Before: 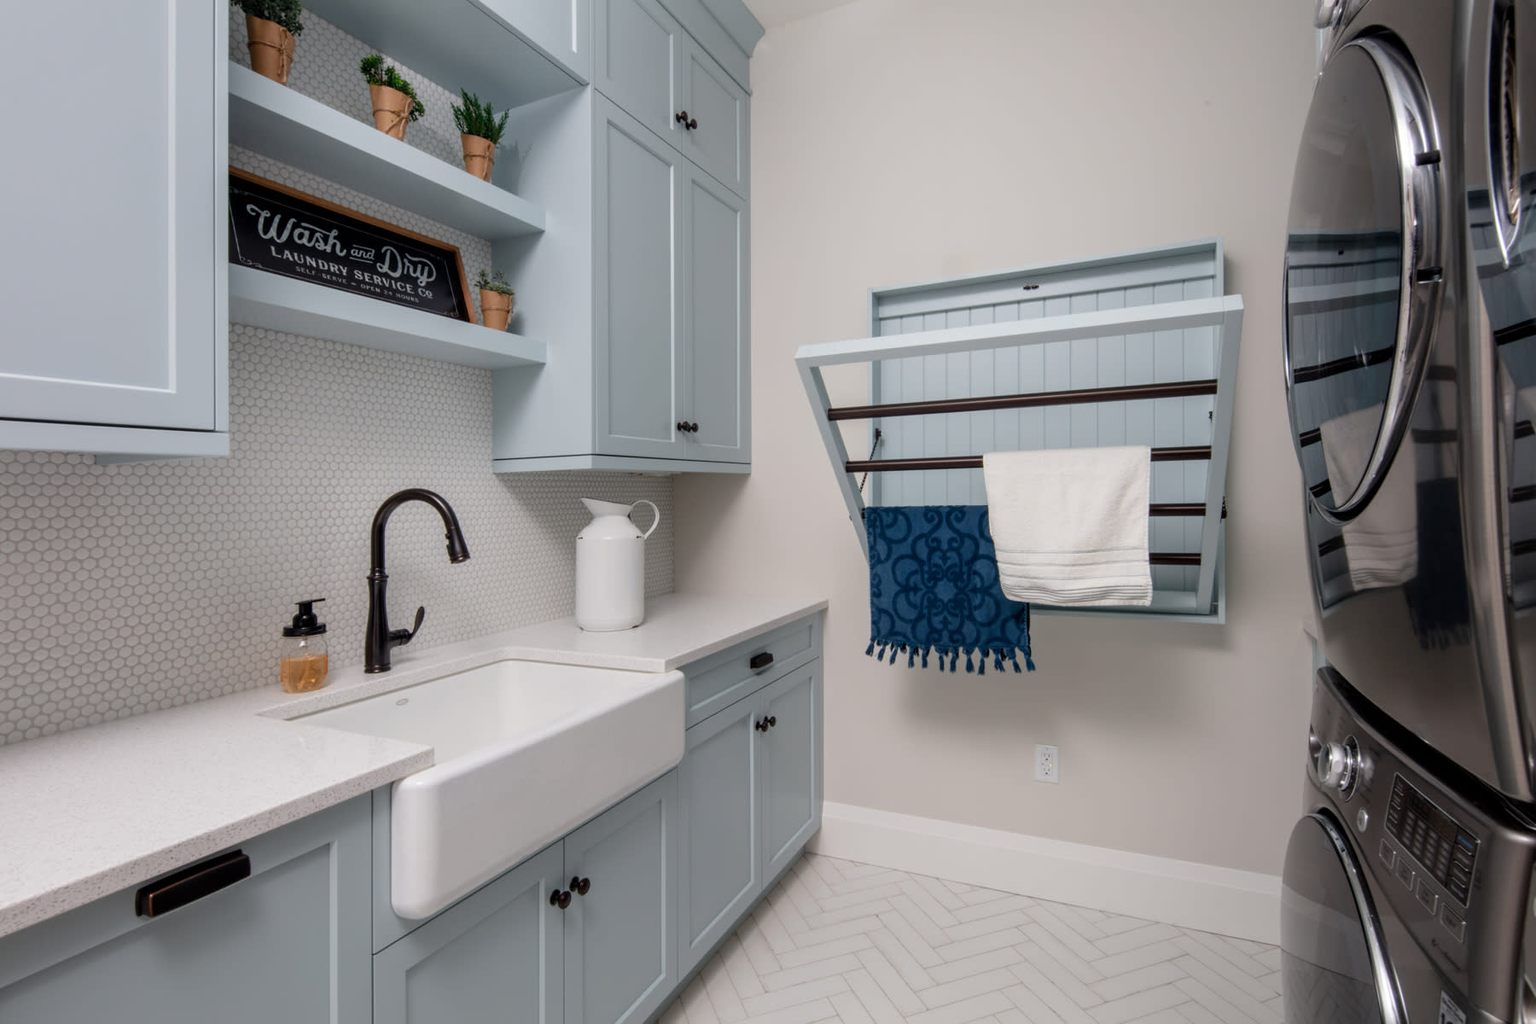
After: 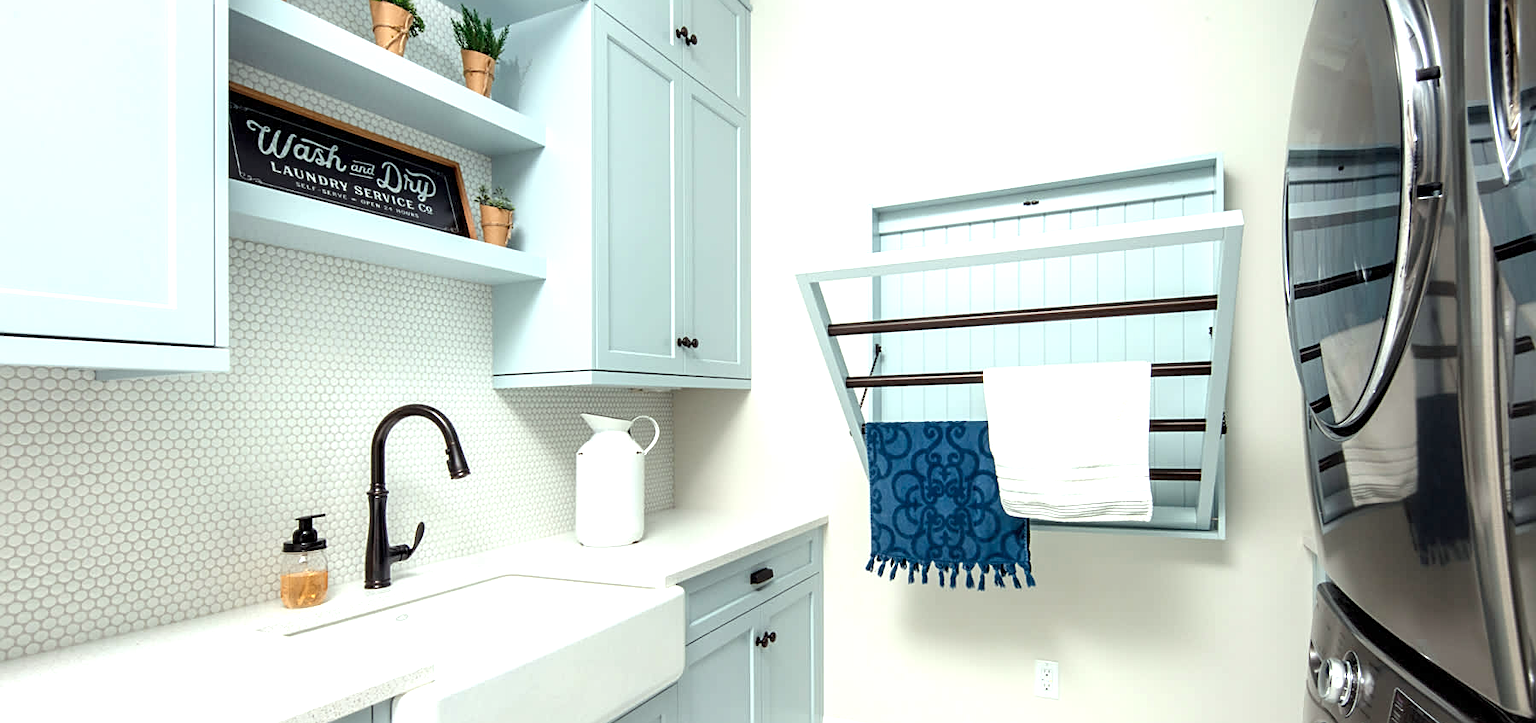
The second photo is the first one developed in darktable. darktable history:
color correction: highlights a* -8, highlights b* 3.1
crop and rotate: top 8.293%, bottom 20.996%
exposure: exposure 1.25 EV, compensate exposure bias true, compensate highlight preservation false
sharpen: on, module defaults
